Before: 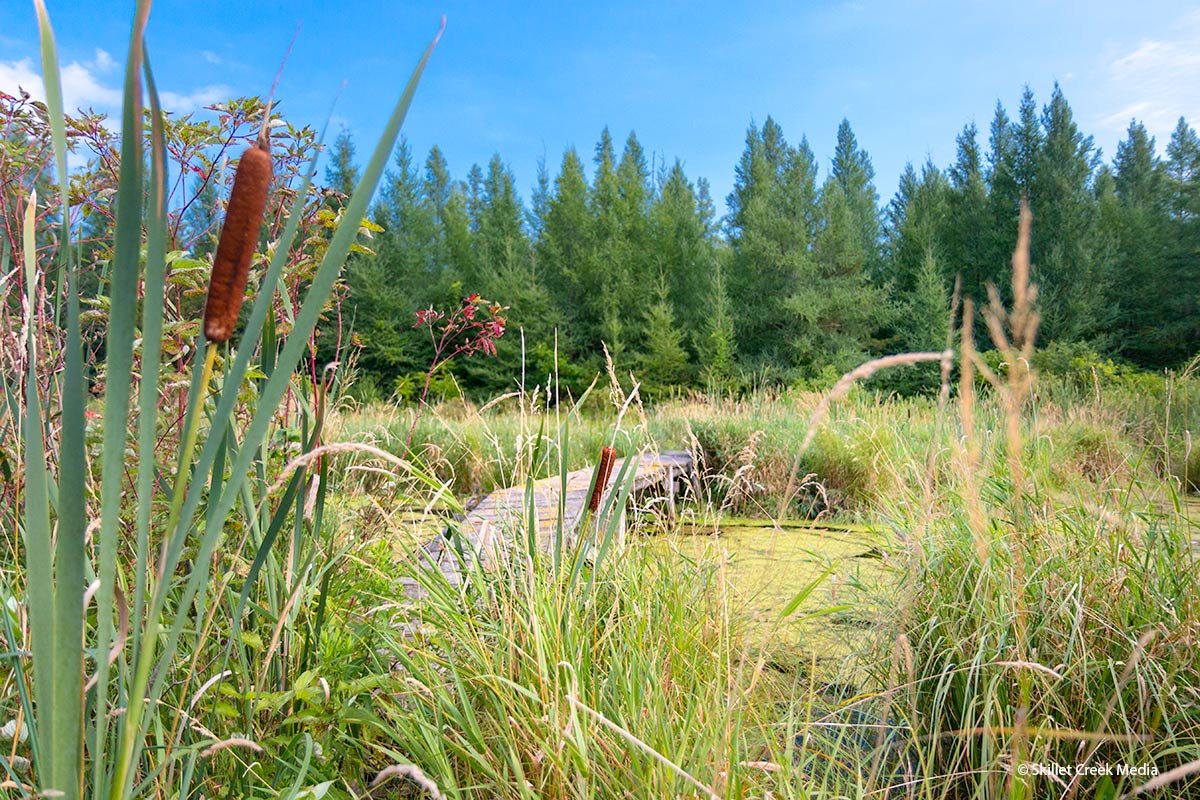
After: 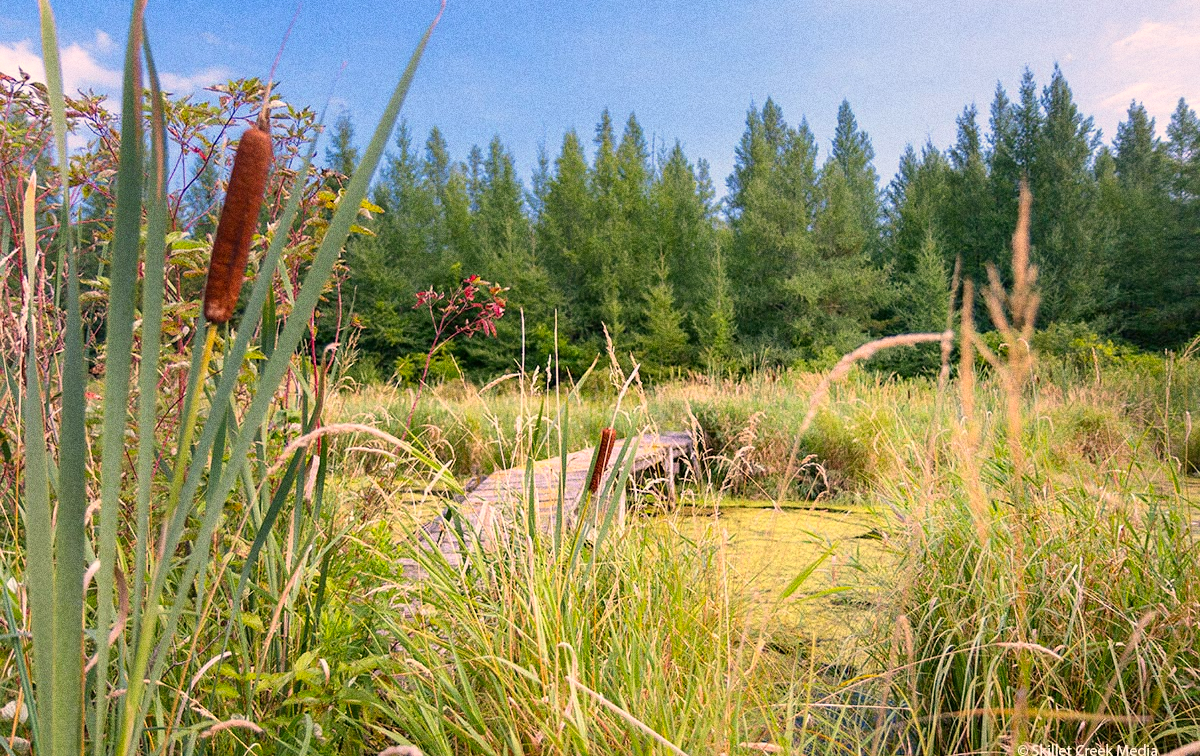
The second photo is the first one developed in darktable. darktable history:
crop and rotate: top 2.479%, bottom 3.018%
color correction: highlights a* 11.96, highlights b* 11.58
grain: coarseness 0.09 ISO, strength 40%
